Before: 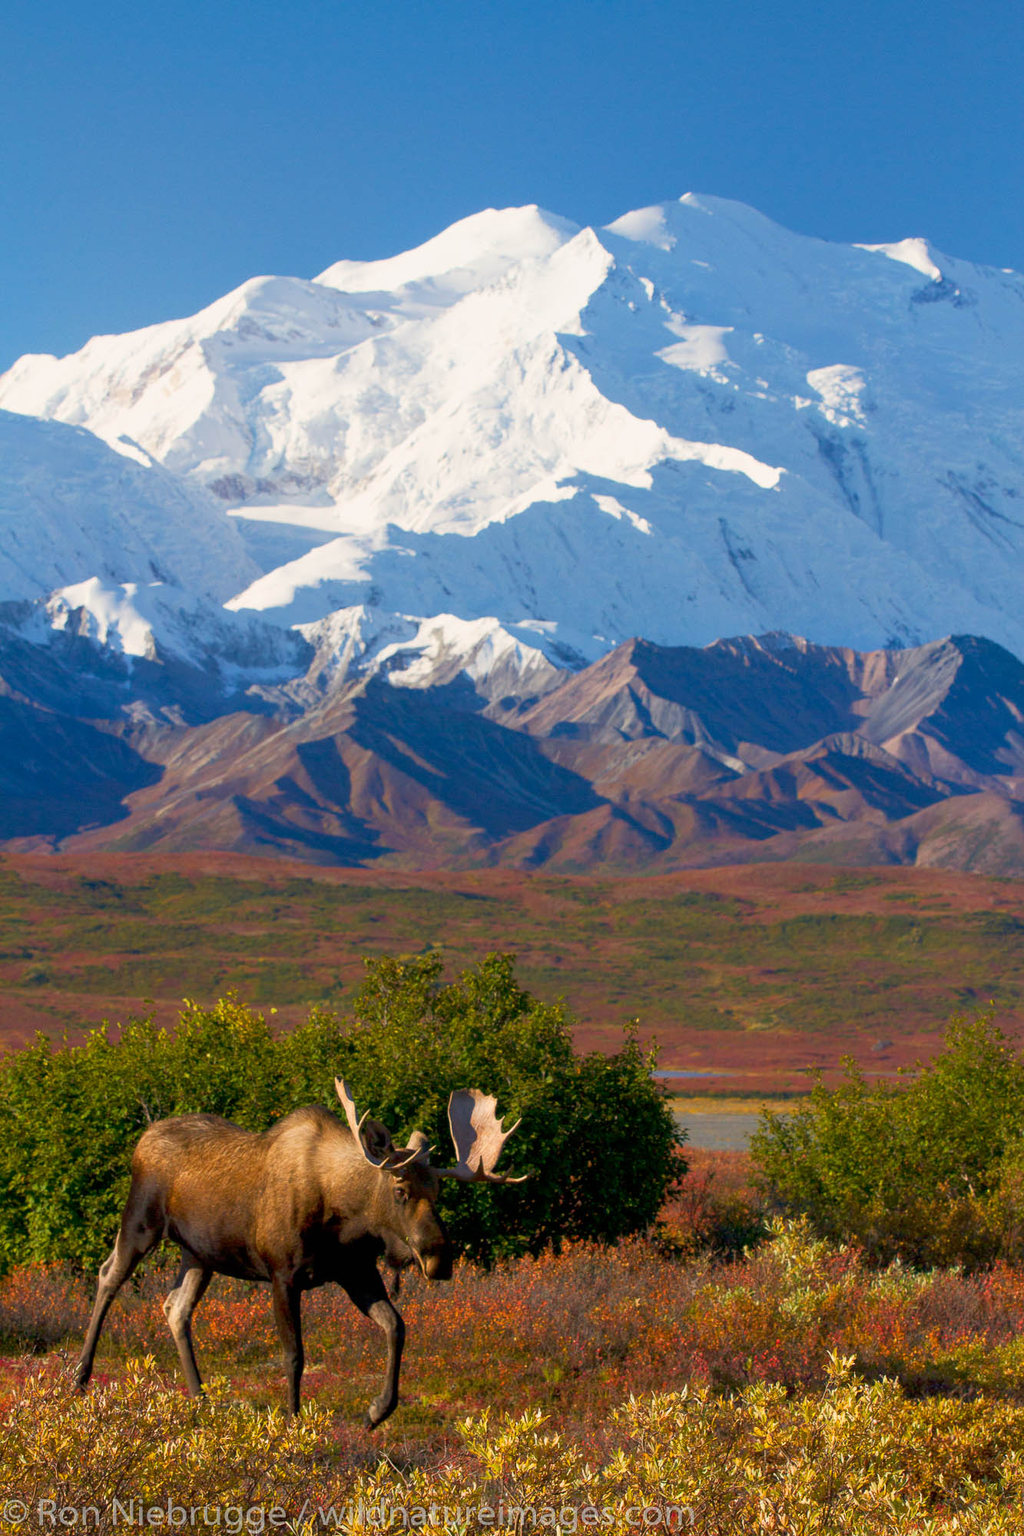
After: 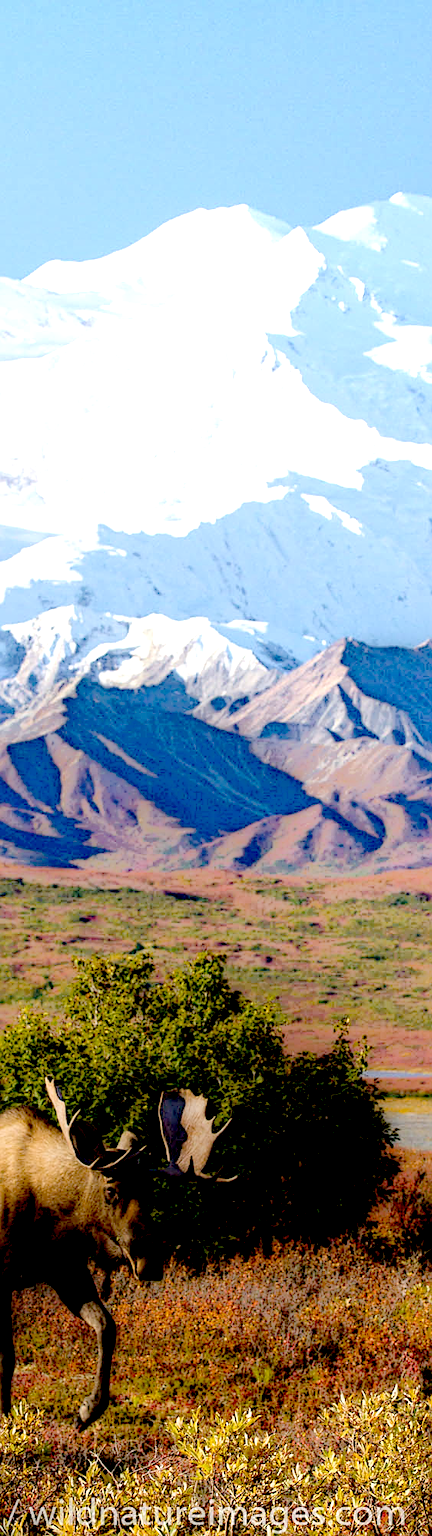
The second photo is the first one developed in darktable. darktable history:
crop: left 28.341%, right 29.369%
local contrast: highlights 4%, shadows 197%, detail 164%, midtone range 0.001
contrast brightness saturation: contrast 0.284
haze removal: compatibility mode true, adaptive false
exposure: black level correction 0.001, exposure 1.719 EV, compensate exposure bias true, compensate highlight preservation false
tone curve: curves: ch0 [(0, 0) (0.003, 0.002) (0.011, 0.008) (0.025, 0.017) (0.044, 0.027) (0.069, 0.037) (0.1, 0.052) (0.136, 0.074) (0.177, 0.11) (0.224, 0.155) (0.277, 0.237) (0.335, 0.34) (0.399, 0.467) (0.468, 0.584) (0.543, 0.683) (0.623, 0.762) (0.709, 0.827) (0.801, 0.888) (0.898, 0.947) (1, 1)], preserve colors none
color zones: curves: ch0 [(0, 0.444) (0.143, 0.442) (0.286, 0.441) (0.429, 0.441) (0.571, 0.441) (0.714, 0.441) (0.857, 0.442) (1, 0.444)]
sharpen: on, module defaults
